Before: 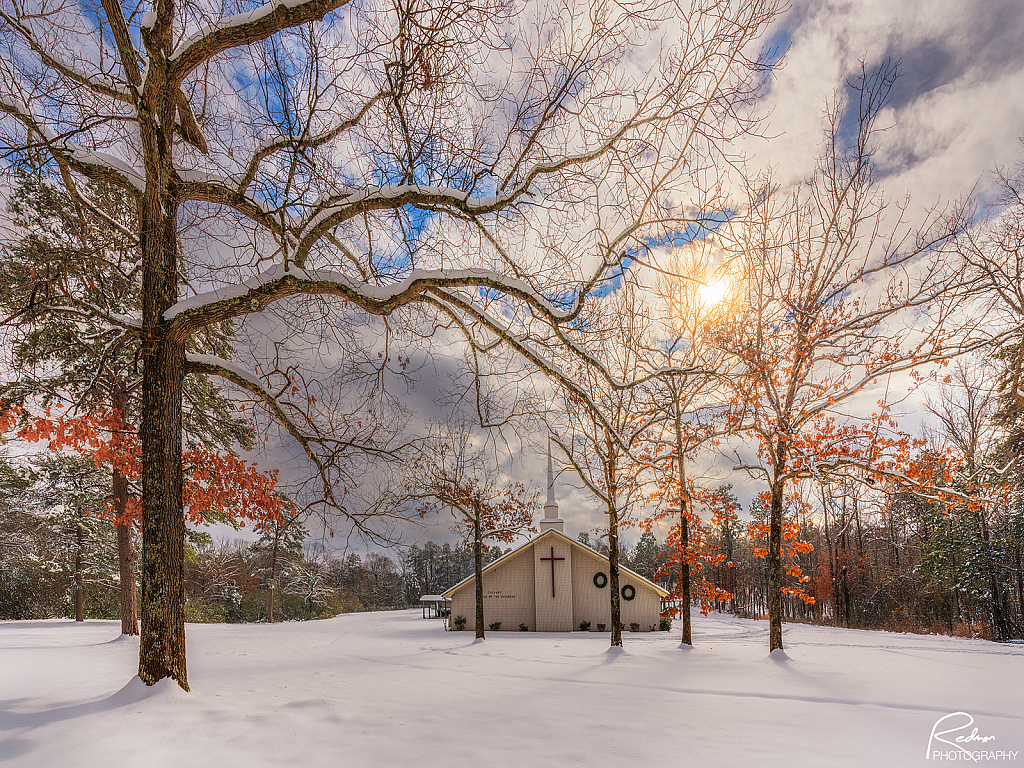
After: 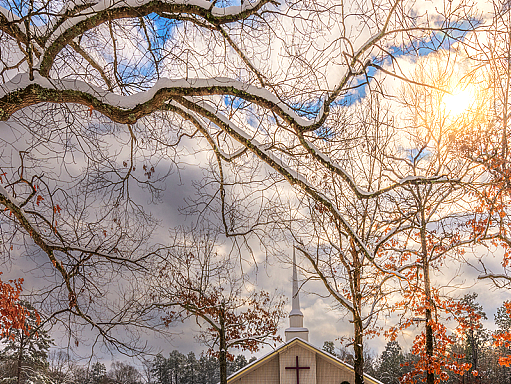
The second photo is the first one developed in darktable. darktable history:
crop: left 25%, top 25%, right 25%, bottom 25%
tone equalizer: -8 EV -0.417 EV, -7 EV -0.389 EV, -6 EV -0.333 EV, -5 EV -0.222 EV, -3 EV 0.222 EV, -2 EV 0.333 EV, -1 EV 0.389 EV, +0 EV 0.417 EV, edges refinement/feathering 500, mask exposure compensation -1.57 EV, preserve details no
